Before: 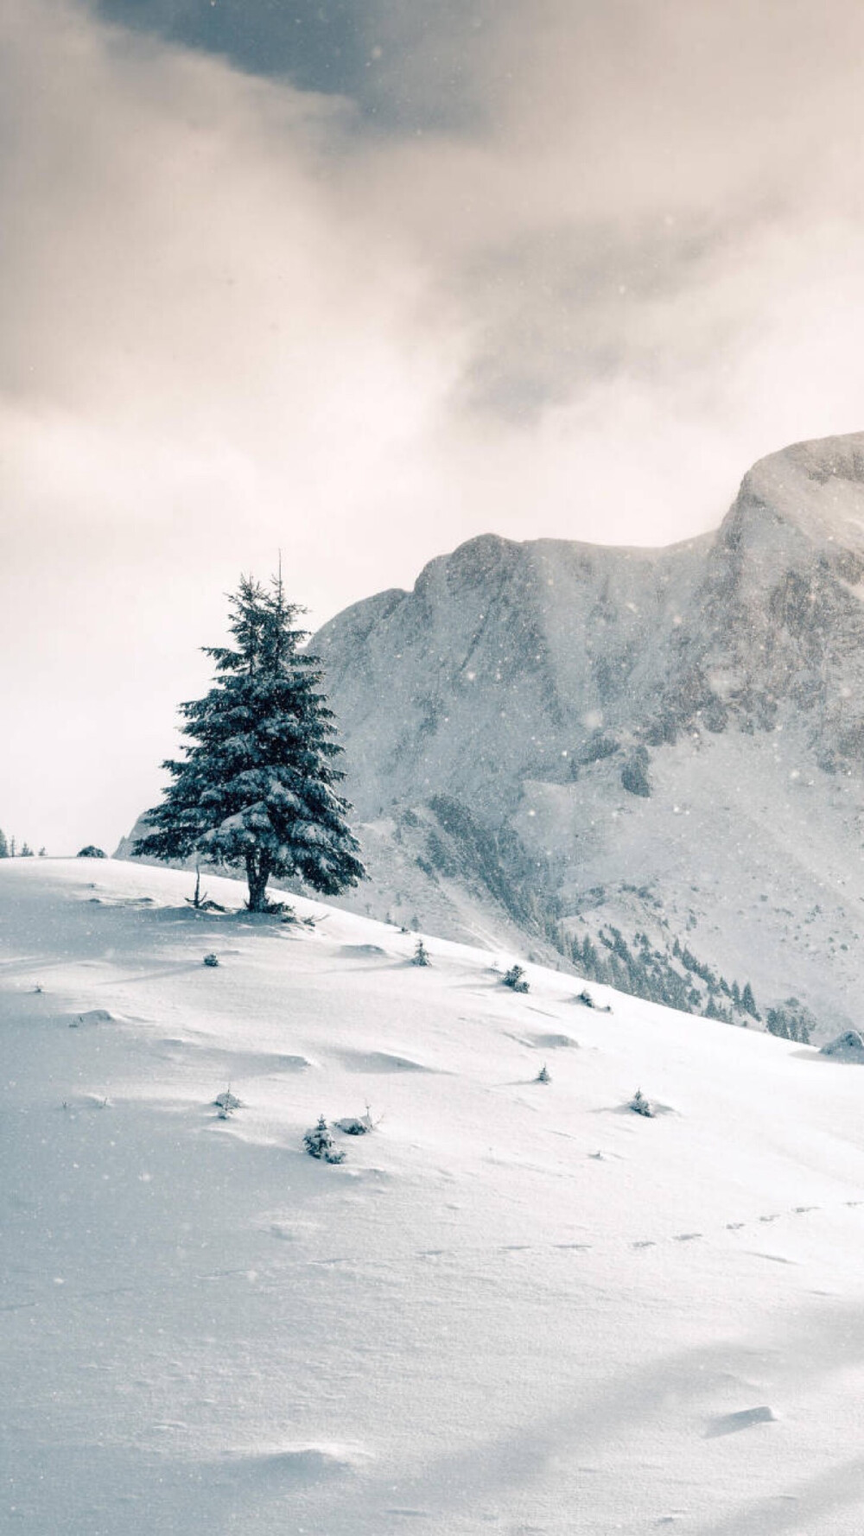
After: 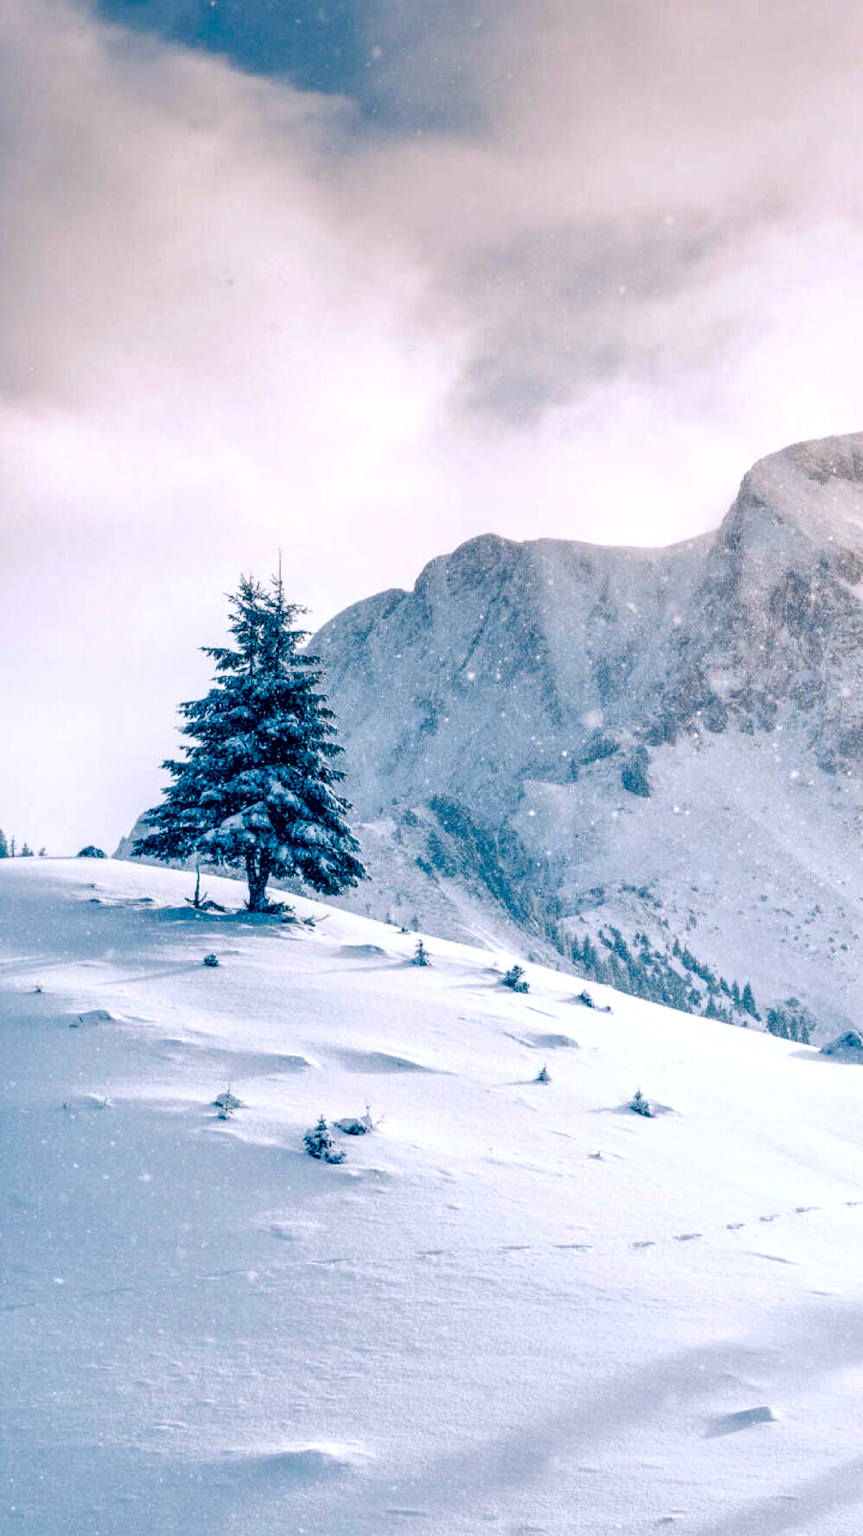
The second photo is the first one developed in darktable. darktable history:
color balance rgb: shadows lift › chroma 5.387%, shadows lift › hue 238.93°, global offset › chroma 0.061%, global offset › hue 253.9°, linear chroma grading › global chroma 41.424%, perceptual saturation grading › global saturation 20%, perceptual saturation grading › highlights -25.882%, perceptual saturation grading › shadows 24.81%, global vibrance 20%
local contrast: detail 138%
color calibration: illuminant as shot in camera, x 0.358, y 0.373, temperature 4628.91 K
